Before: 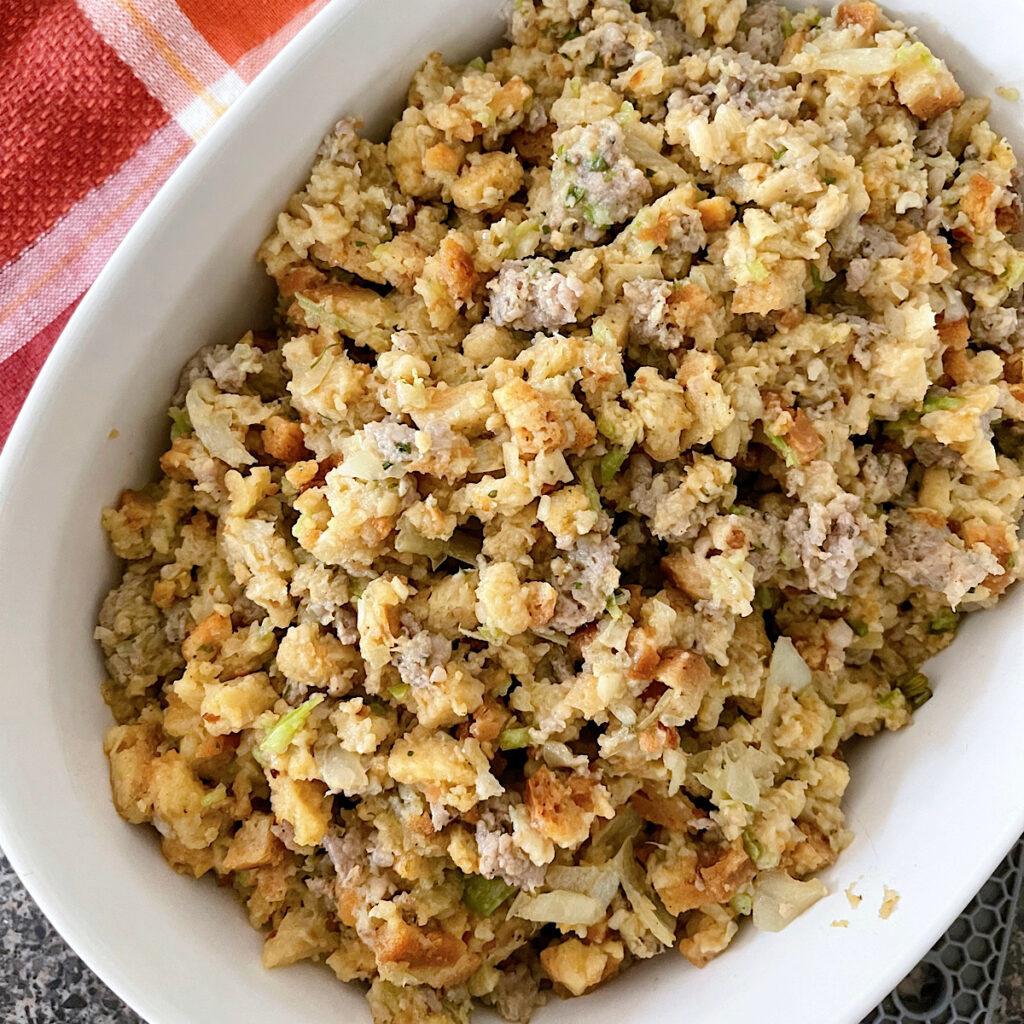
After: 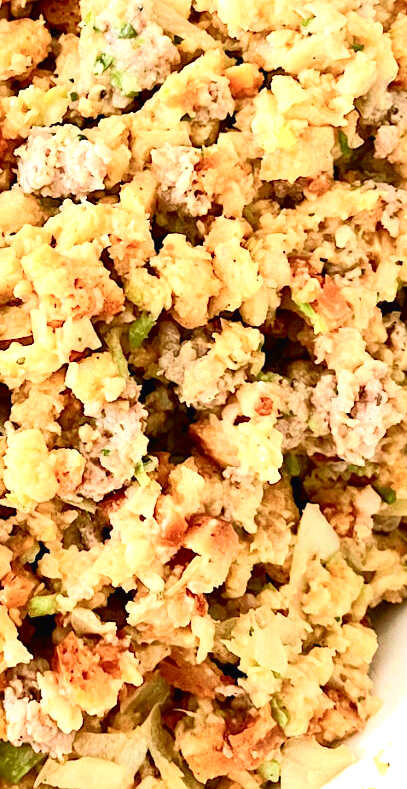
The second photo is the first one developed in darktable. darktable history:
exposure: black level correction 0, exposure 0.703 EV, compensate highlight preservation false
tone curve: curves: ch0 [(0, 0.013) (0.074, 0.044) (0.251, 0.234) (0.472, 0.511) (0.63, 0.752) (0.746, 0.866) (0.899, 0.956) (1, 1)]; ch1 [(0, 0) (0.08, 0.08) (0.347, 0.394) (0.455, 0.441) (0.5, 0.5) (0.517, 0.53) (0.563, 0.611) (0.617, 0.682) (0.756, 0.788) (0.92, 0.92) (1, 1)]; ch2 [(0, 0) (0.096, 0.056) (0.304, 0.204) (0.5, 0.5) (0.539, 0.575) (0.597, 0.644) (0.92, 0.92) (1, 1)], color space Lab, independent channels, preserve colors none
crop: left 46.181%, top 13.072%, right 14.001%, bottom 9.849%
